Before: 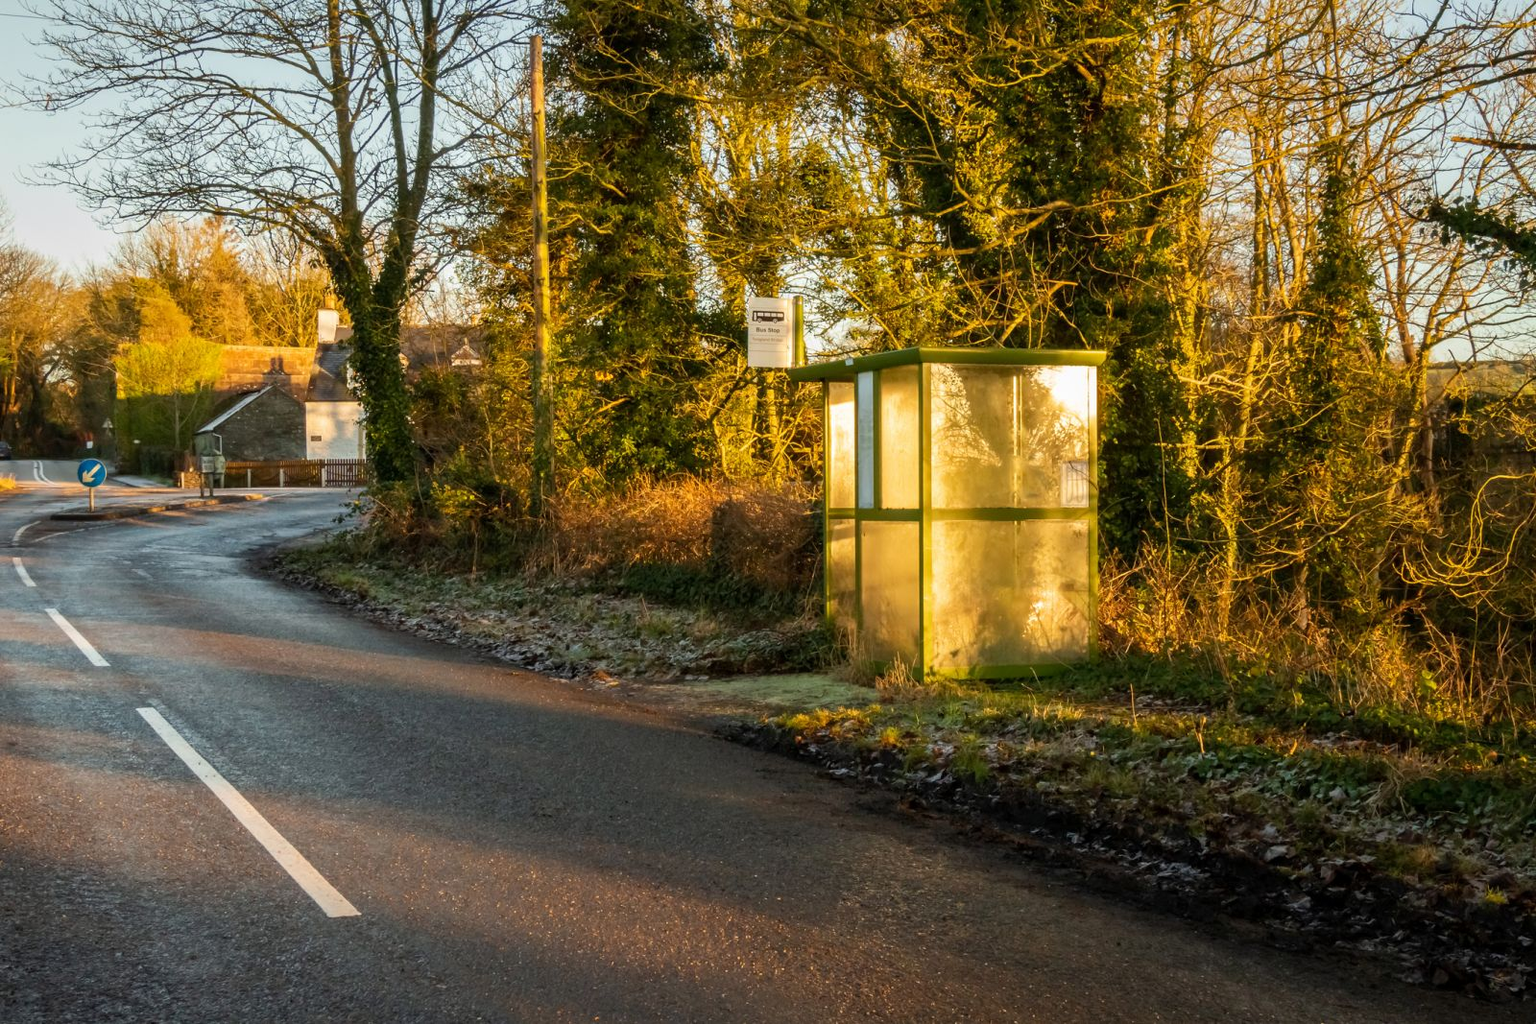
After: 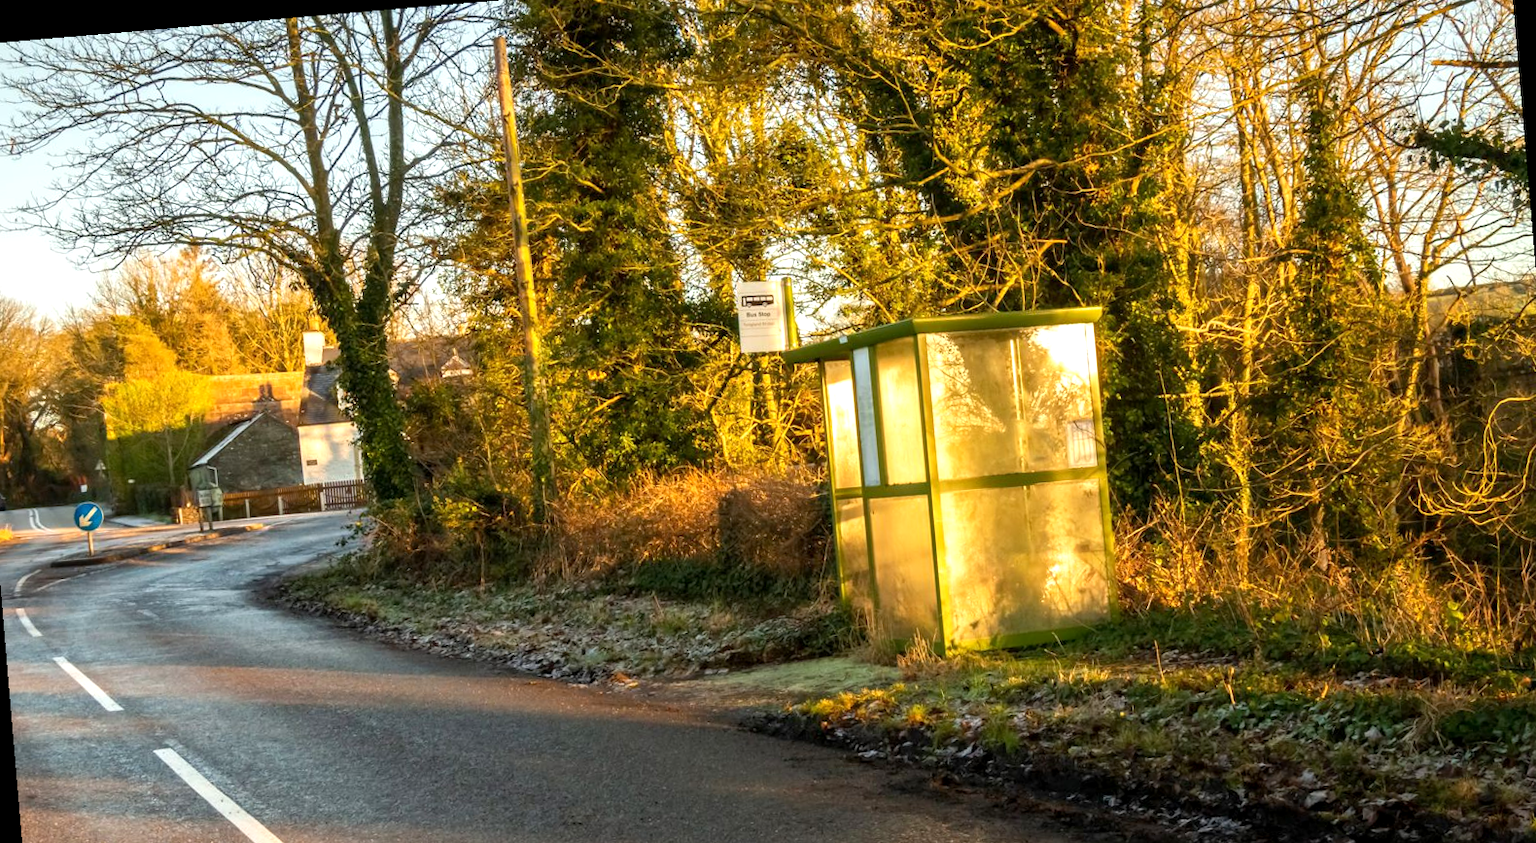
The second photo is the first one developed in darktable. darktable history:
rotate and perspective: rotation -4.86°, automatic cropping off
exposure: black level correction 0.001, exposure 0.5 EV, compensate exposure bias true, compensate highlight preservation false
crop: left 2.737%, top 7.287%, right 3.421%, bottom 20.179%
